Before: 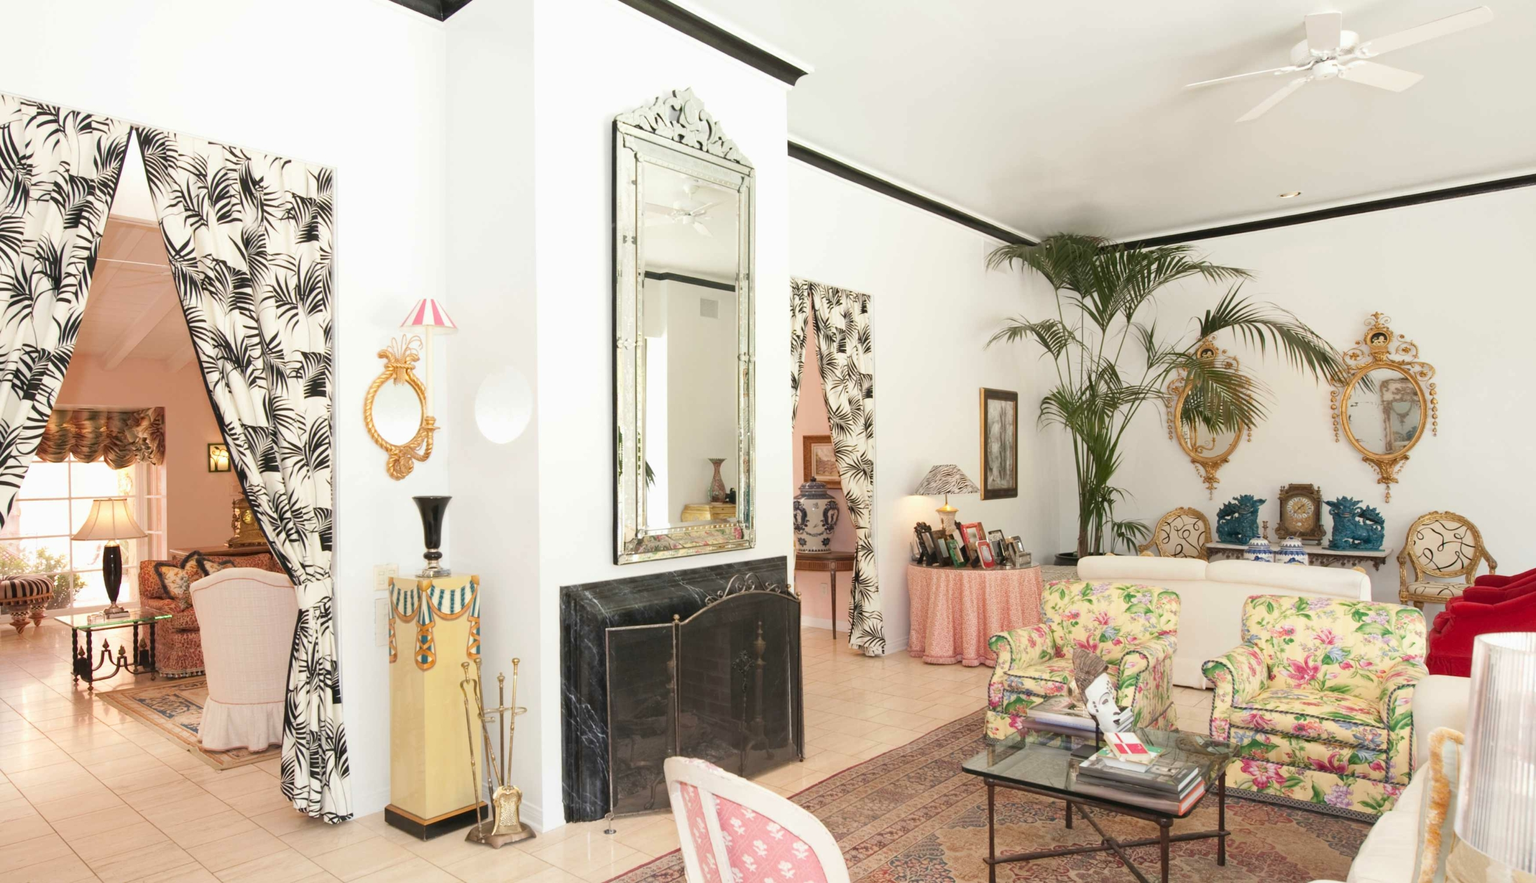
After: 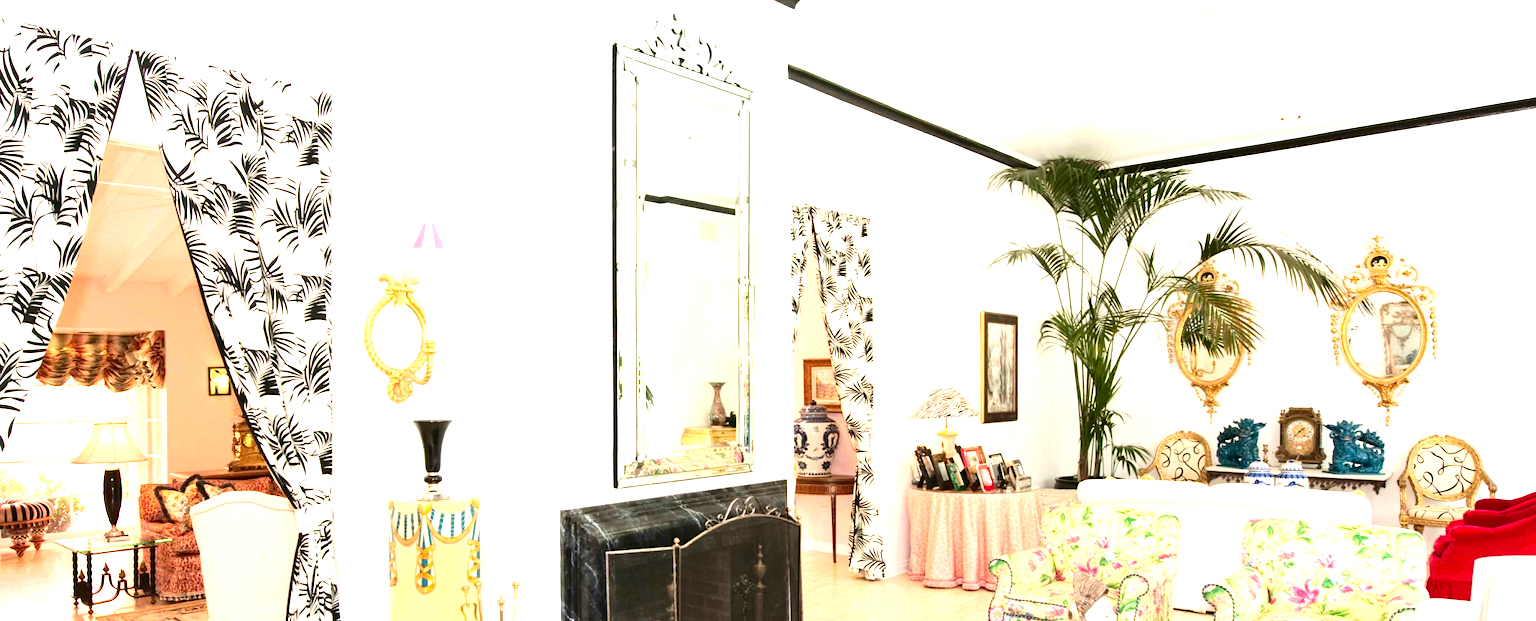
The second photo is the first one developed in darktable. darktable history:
exposure: black level correction 0, exposure 1.276 EV, compensate exposure bias true, compensate highlight preservation false
contrast brightness saturation: contrast 0.224, brightness -0.182, saturation 0.236
crop and rotate: top 8.749%, bottom 20.879%
